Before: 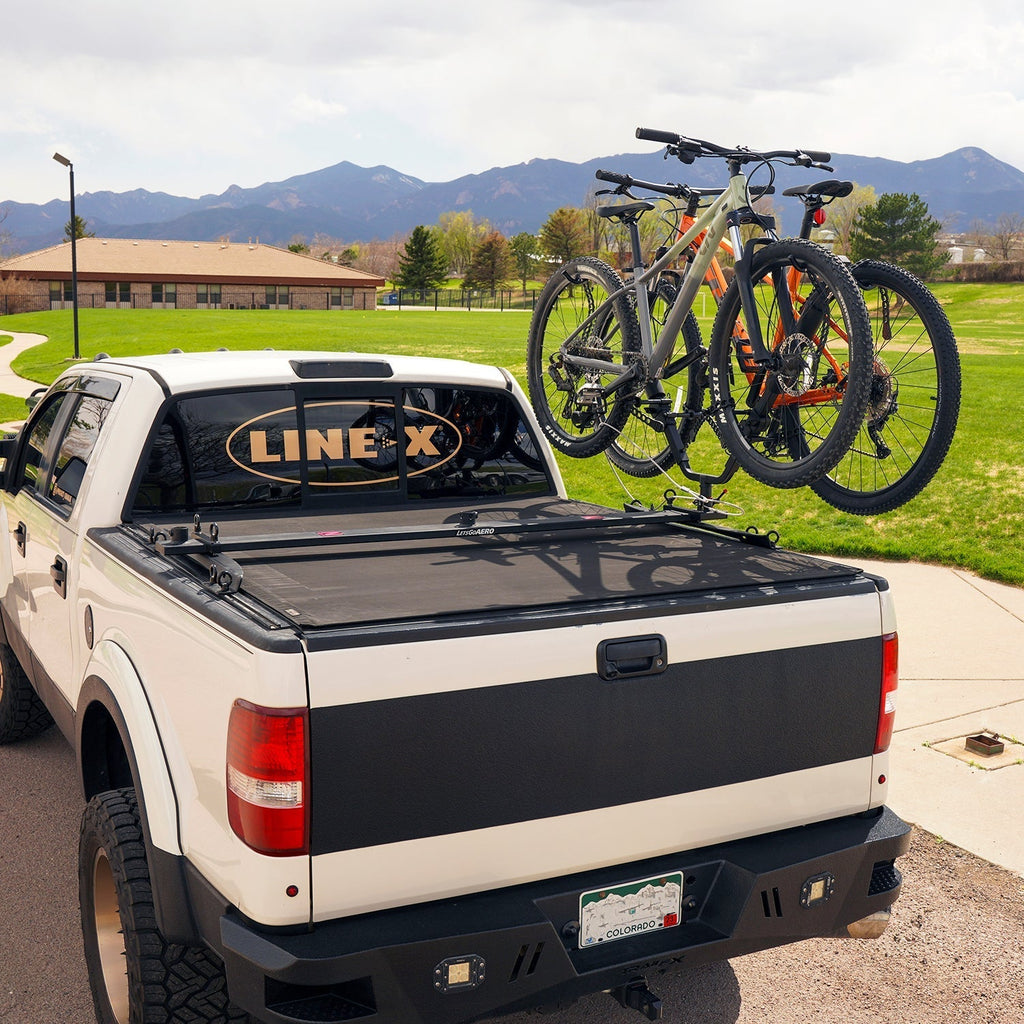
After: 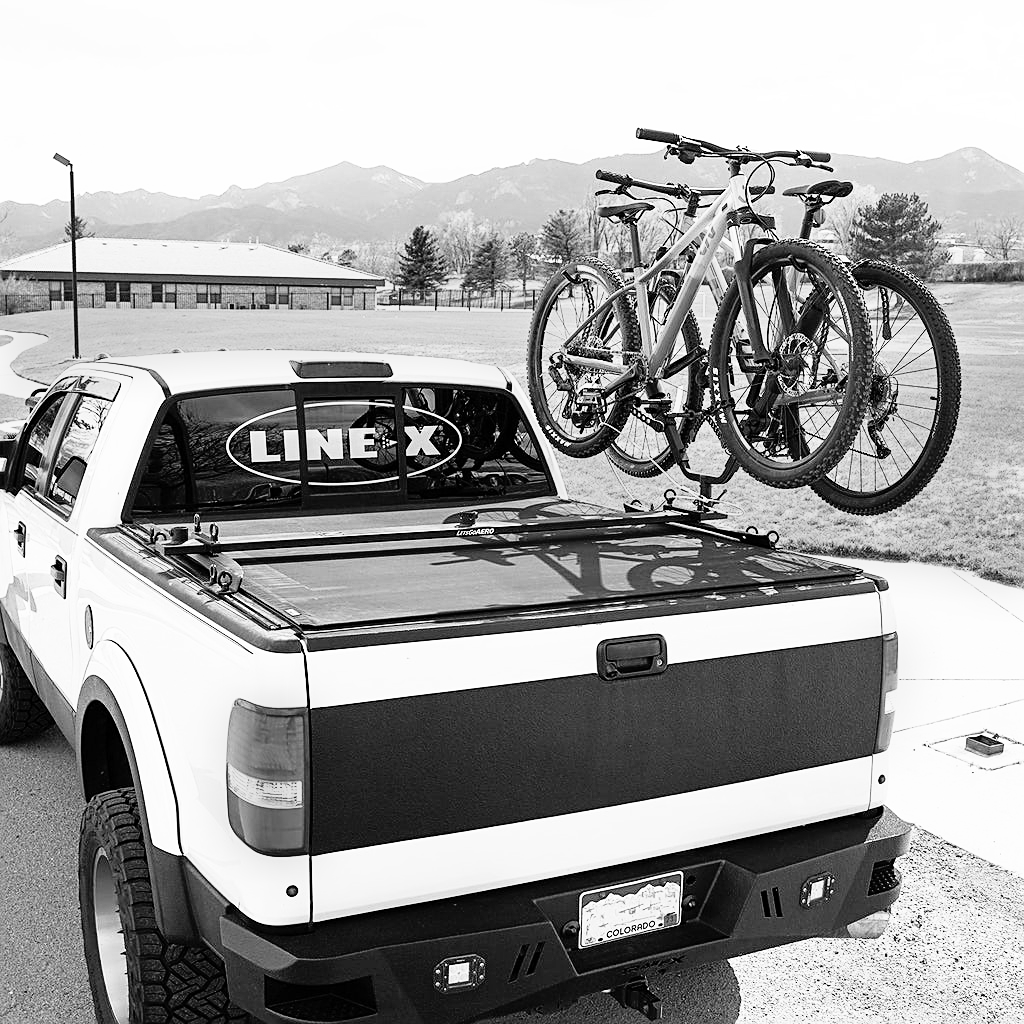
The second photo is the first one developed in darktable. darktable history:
monochrome: size 1
base curve: curves: ch0 [(0, 0) (0.012, 0.01) (0.073, 0.168) (0.31, 0.711) (0.645, 0.957) (1, 1)], preserve colors none
sharpen: on, module defaults
